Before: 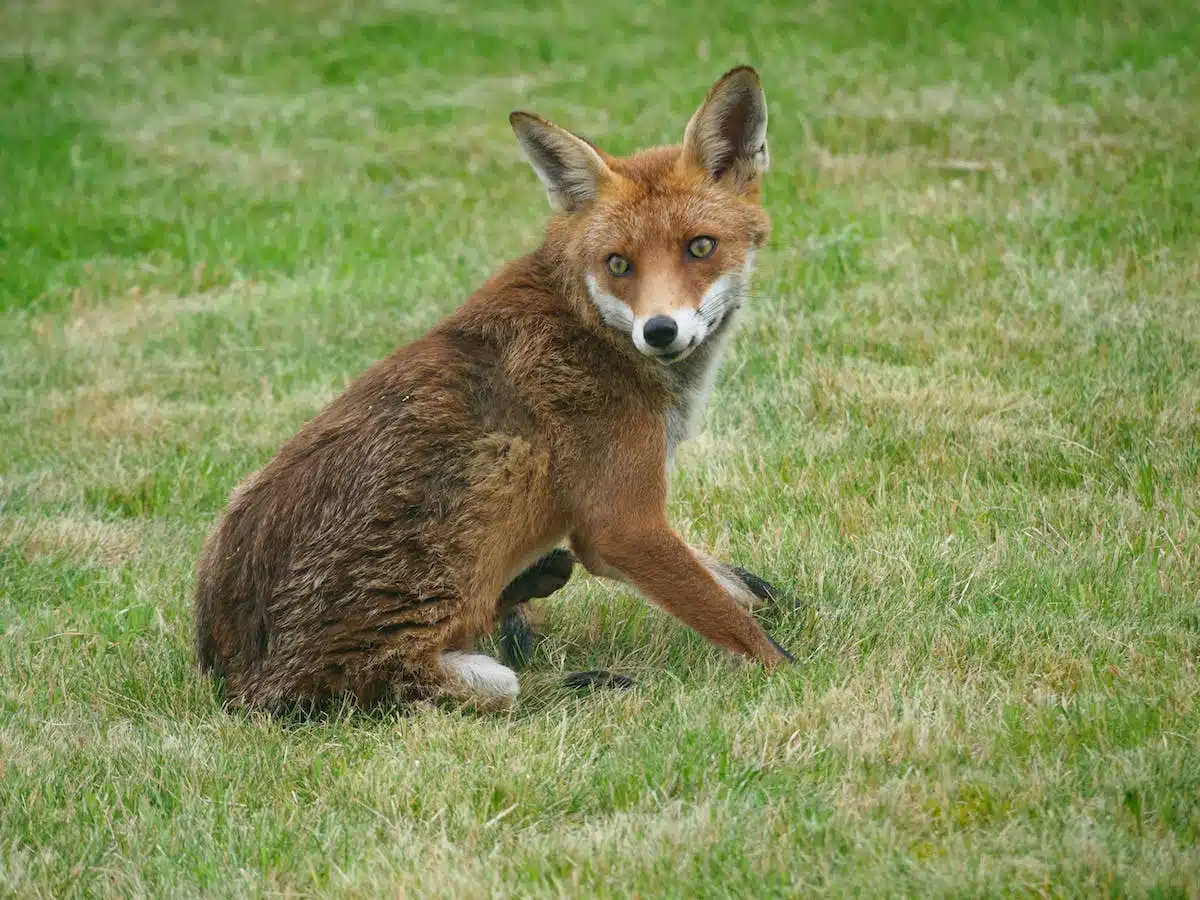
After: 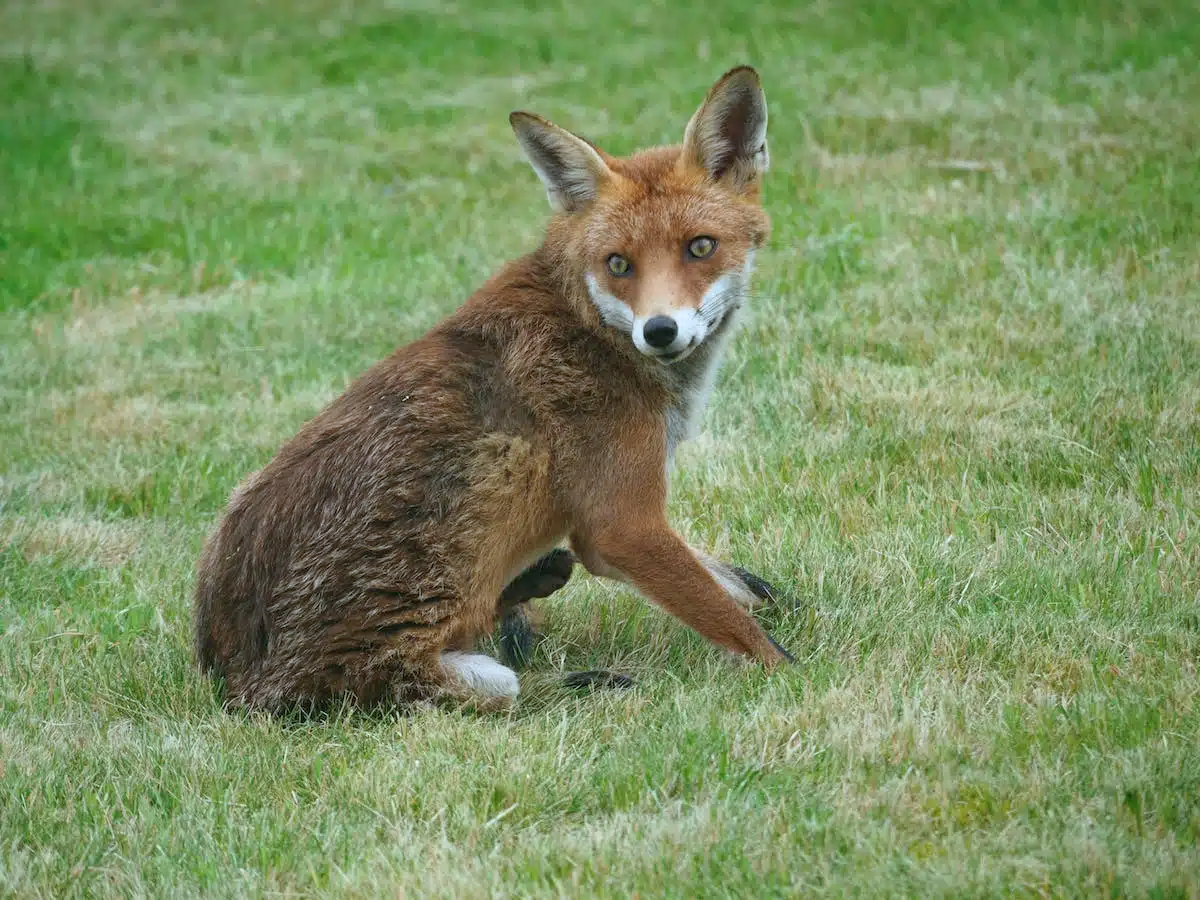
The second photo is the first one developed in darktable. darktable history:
color correction: highlights a* -4.09, highlights b* -10.79
